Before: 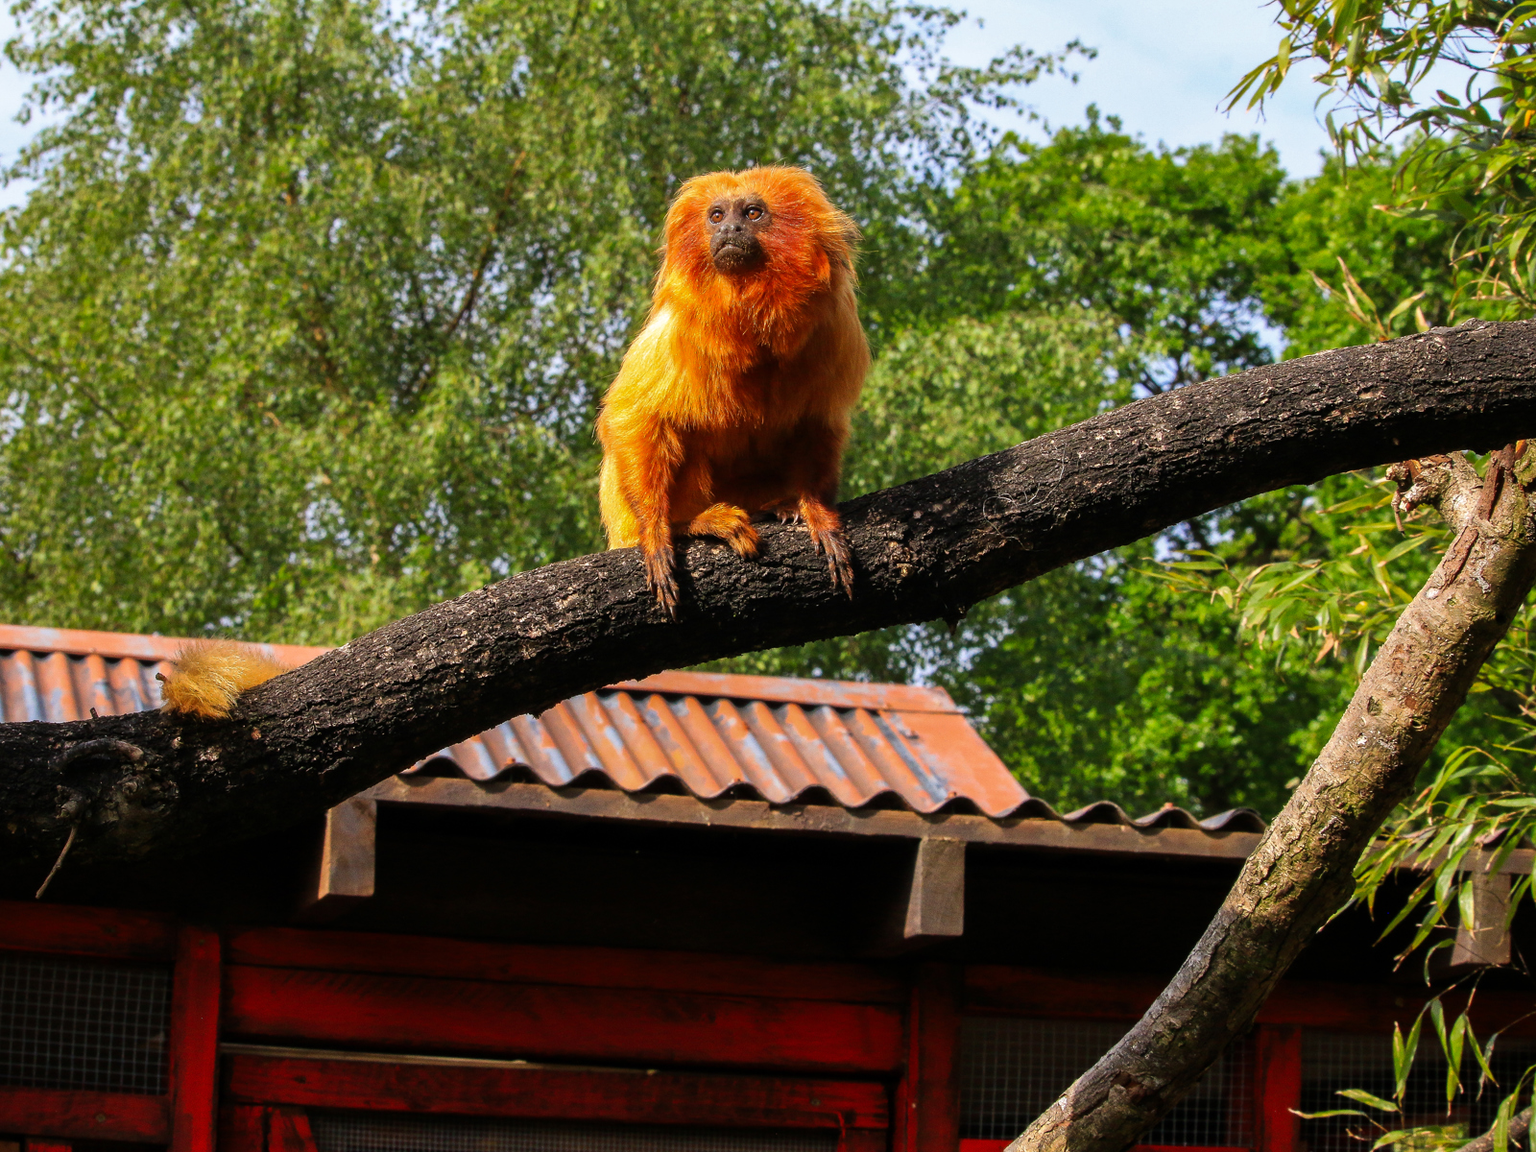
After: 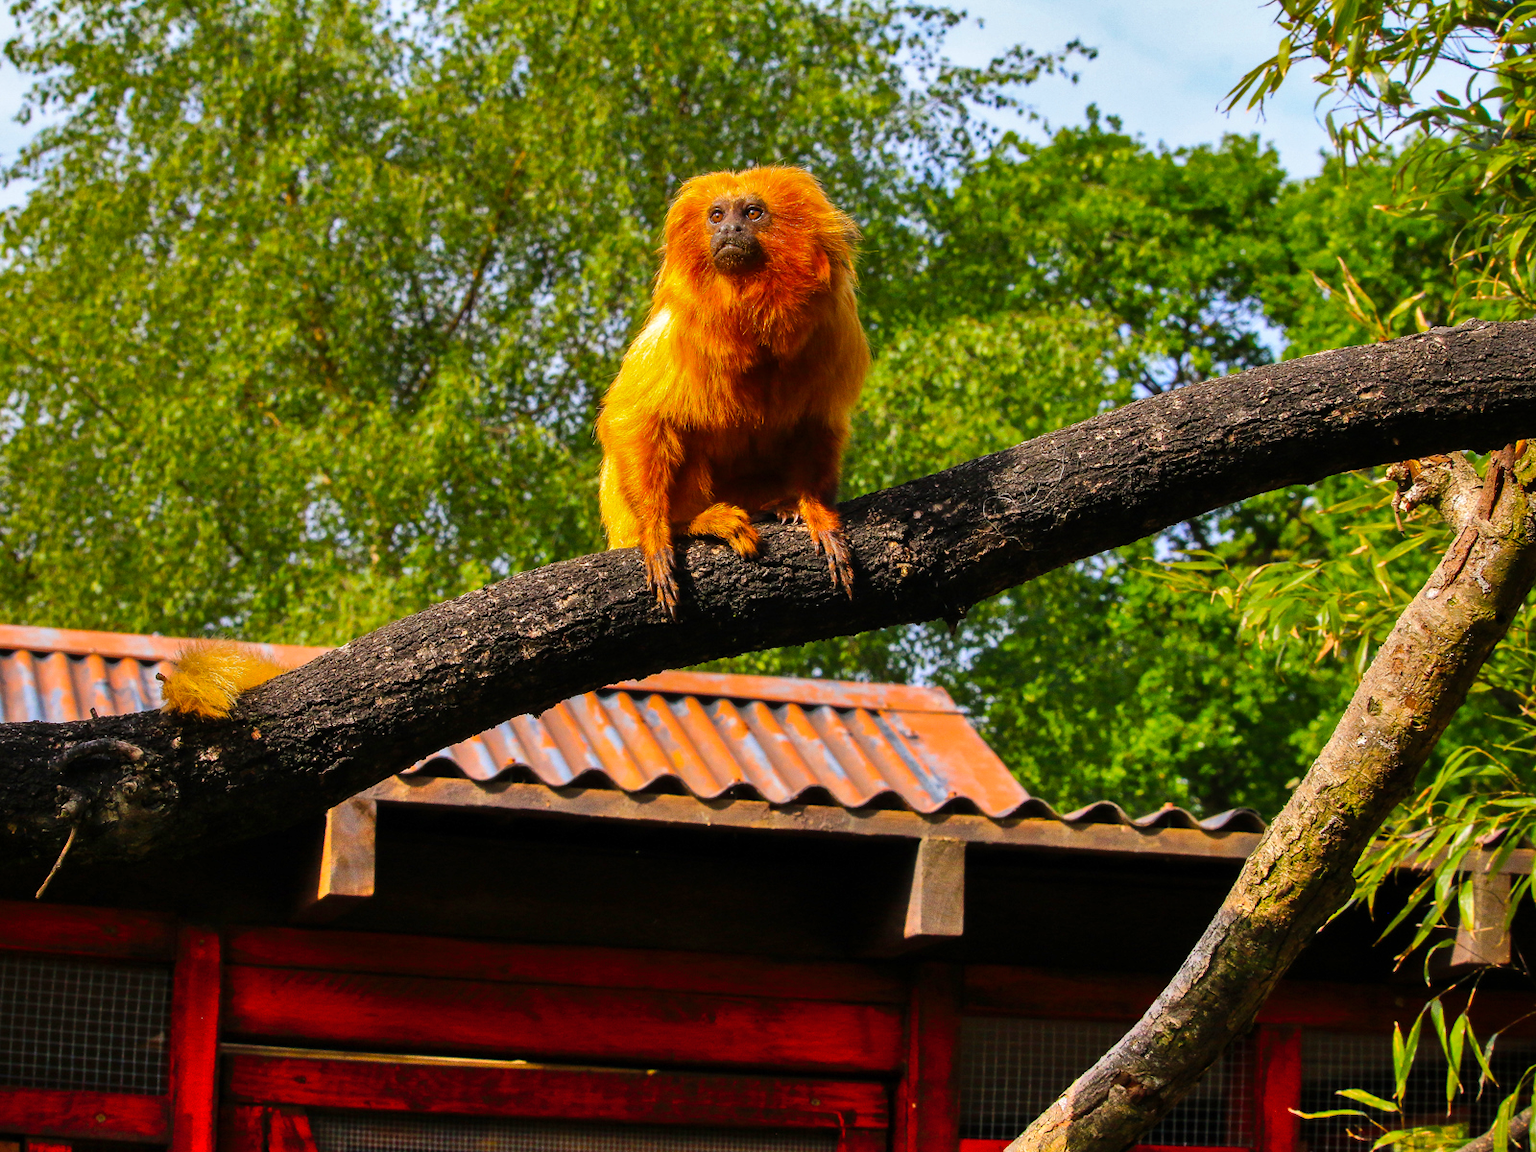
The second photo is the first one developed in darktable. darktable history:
shadows and highlights: soften with gaussian
color balance rgb: perceptual saturation grading › global saturation 30.571%, global vibrance 3.71%
